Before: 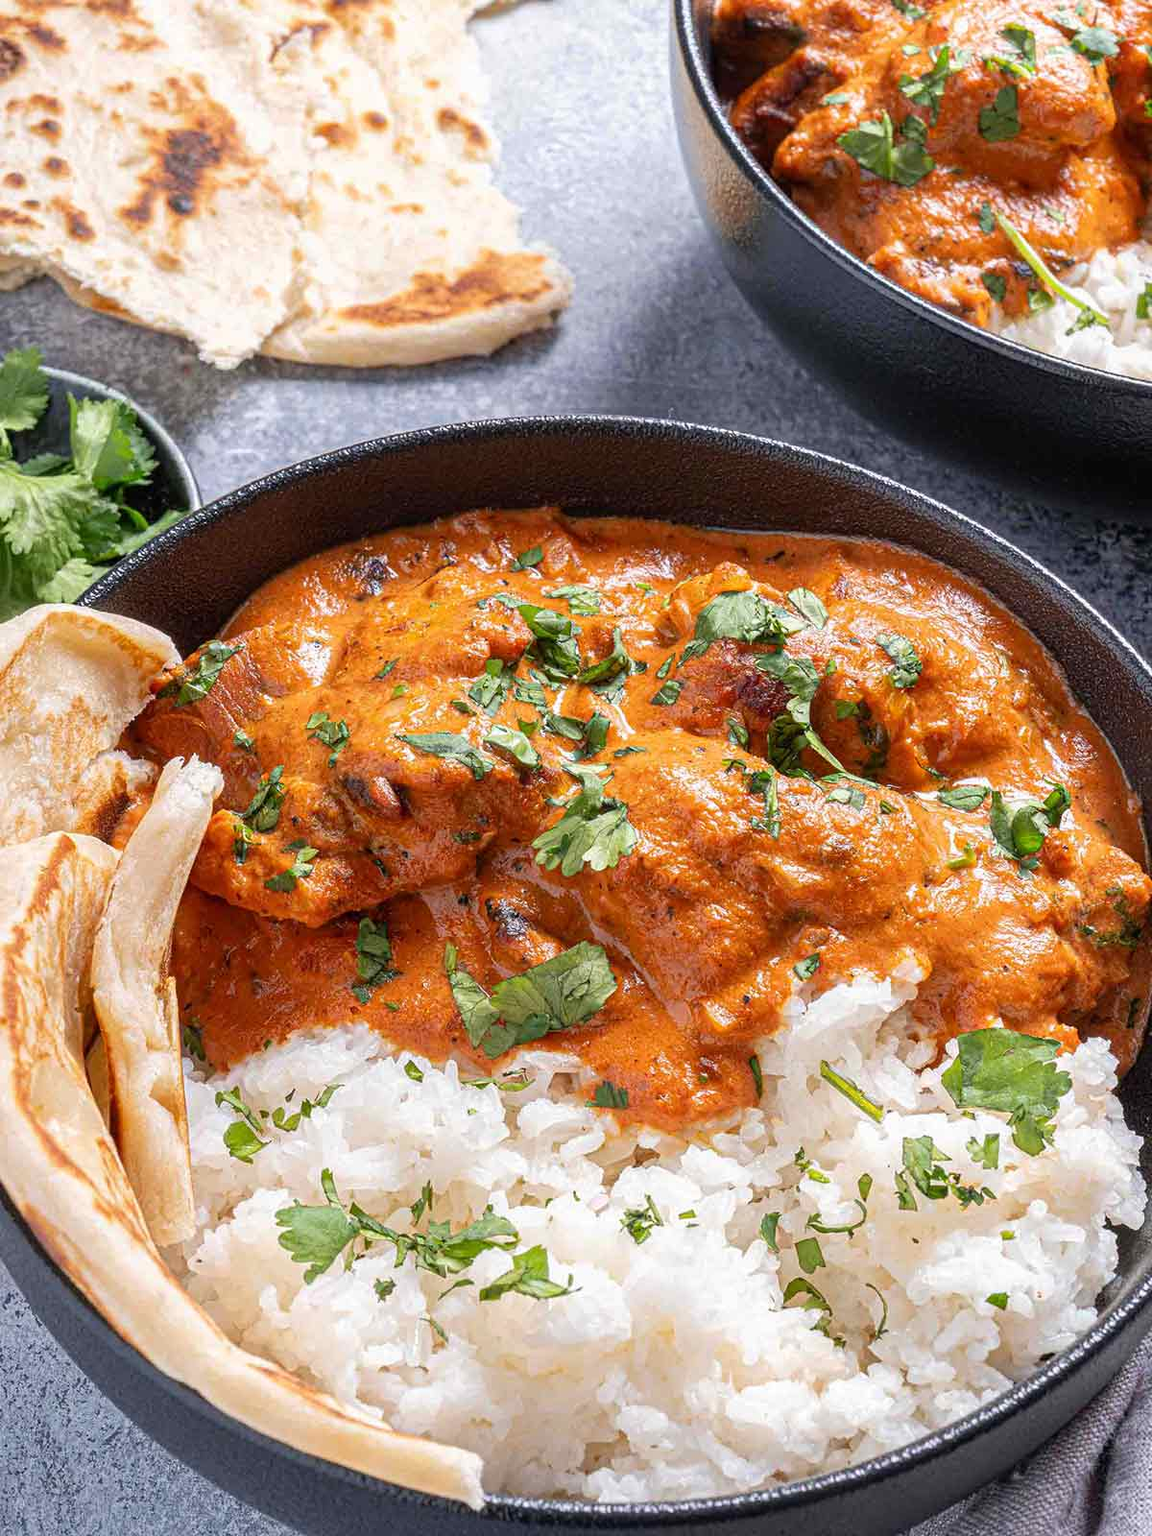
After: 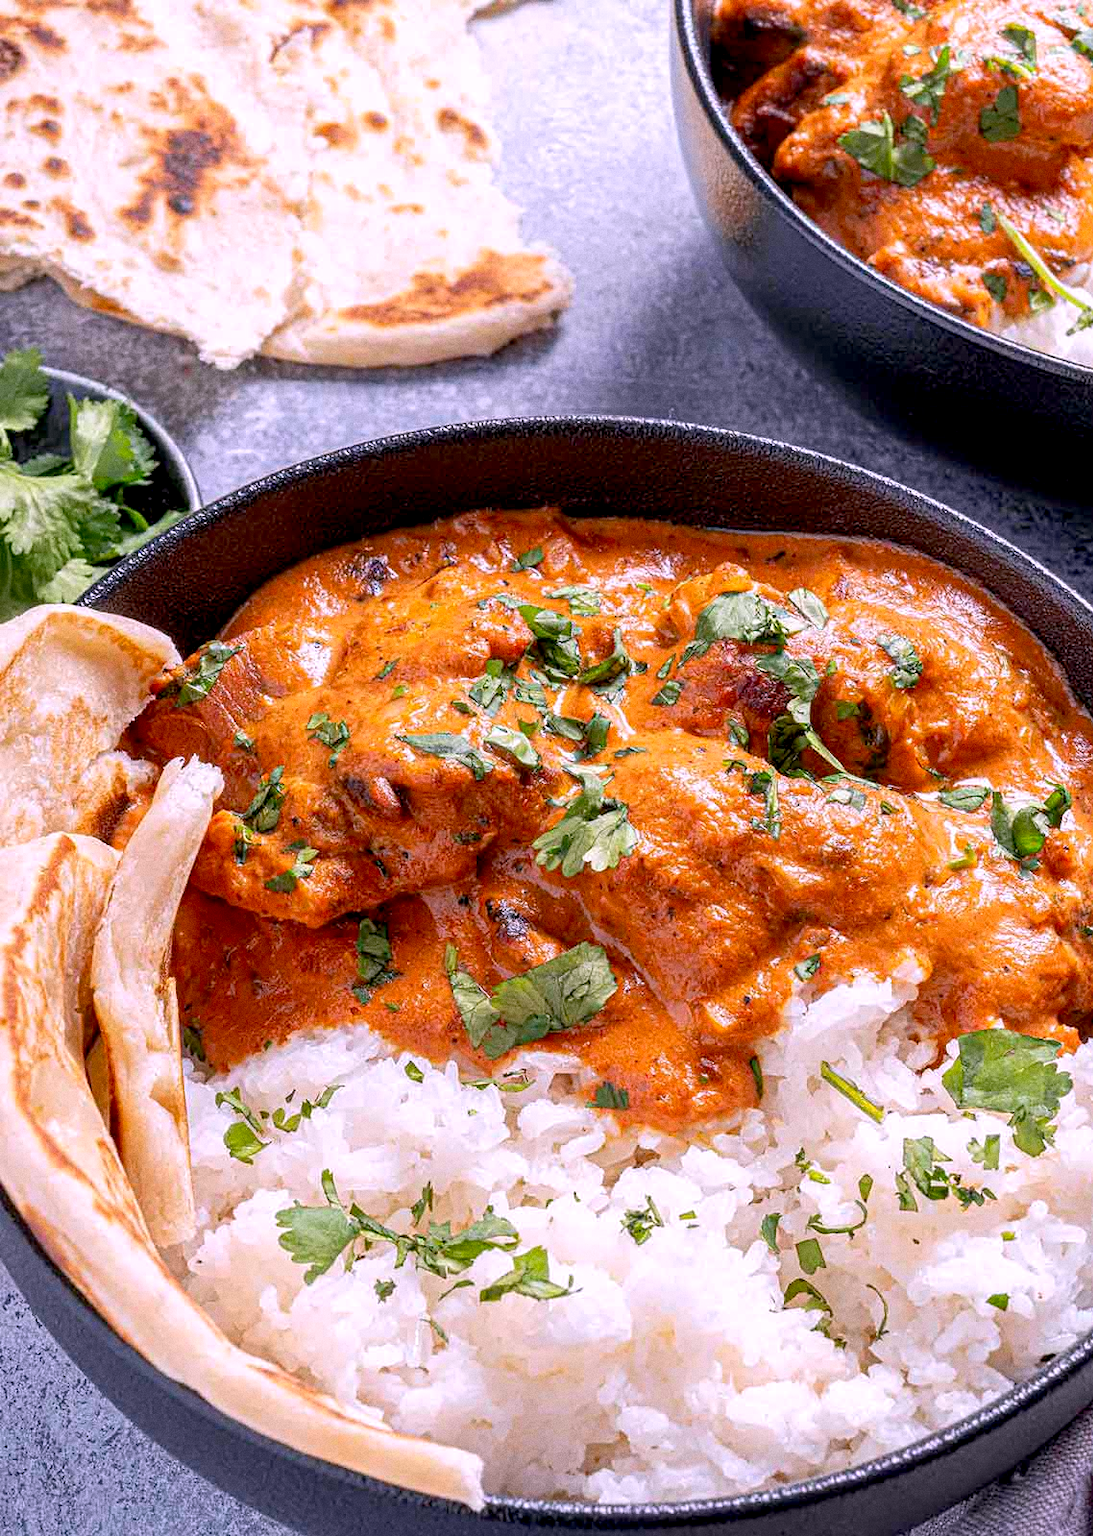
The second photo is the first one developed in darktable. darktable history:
grain: coarseness 3.21 ISO
crop and rotate: right 5.167%
rotate and perspective: automatic cropping original format, crop left 0, crop top 0
exposure: black level correction 0.011, compensate highlight preservation false
white balance: red 1.066, blue 1.119
